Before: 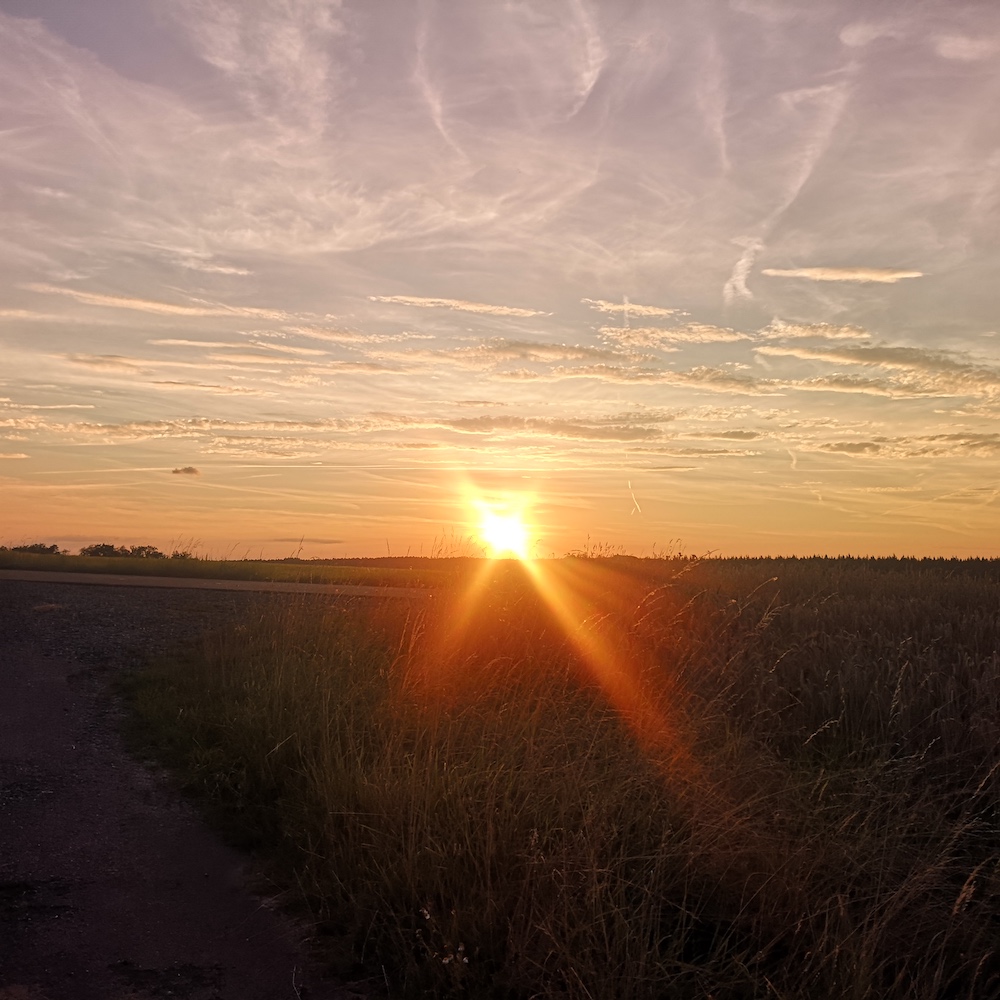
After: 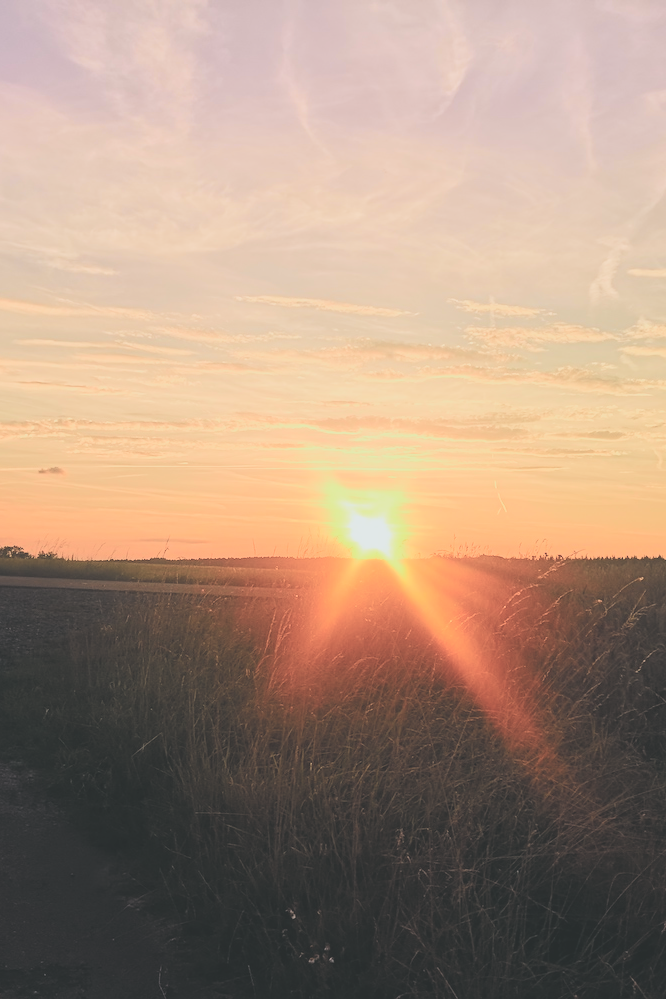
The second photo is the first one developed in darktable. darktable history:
crop and rotate: left 13.466%, right 19.91%
tone curve: curves: ch0 [(0, 0) (0.037, 0.011) (0.135, 0.093) (0.266, 0.281) (0.461, 0.555) (0.581, 0.716) (0.675, 0.793) (0.767, 0.849) (0.91, 0.924) (1, 0.979)]; ch1 [(0, 0) (0.292, 0.278) (0.431, 0.418) (0.493, 0.479) (0.506, 0.5) (0.532, 0.537) (0.562, 0.581) (0.641, 0.663) (0.754, 0.76) (1, 1)]; ch2 [(0, 0) (0.294, 0.3) (0.361, 0.372) (0.429, 0.445) (0.478, 0.486) (0.502, 0.498) (0.518, 0.522) (0.531, 0.549) (0.561, 0.59) (0.64, 0.655) (0.693, 0.706) (0.845, 0.833) (1, 0.951)], color space Lab, independent channels, preserve colors none
exposure: black level correction -0.062, exposure -0.05 EV, compensate highlight preservation false
filmic rgb: black relative exposure -7.5 EV, white relative exposure 4.99 EV, hardness 3.34, contrast 1.299
